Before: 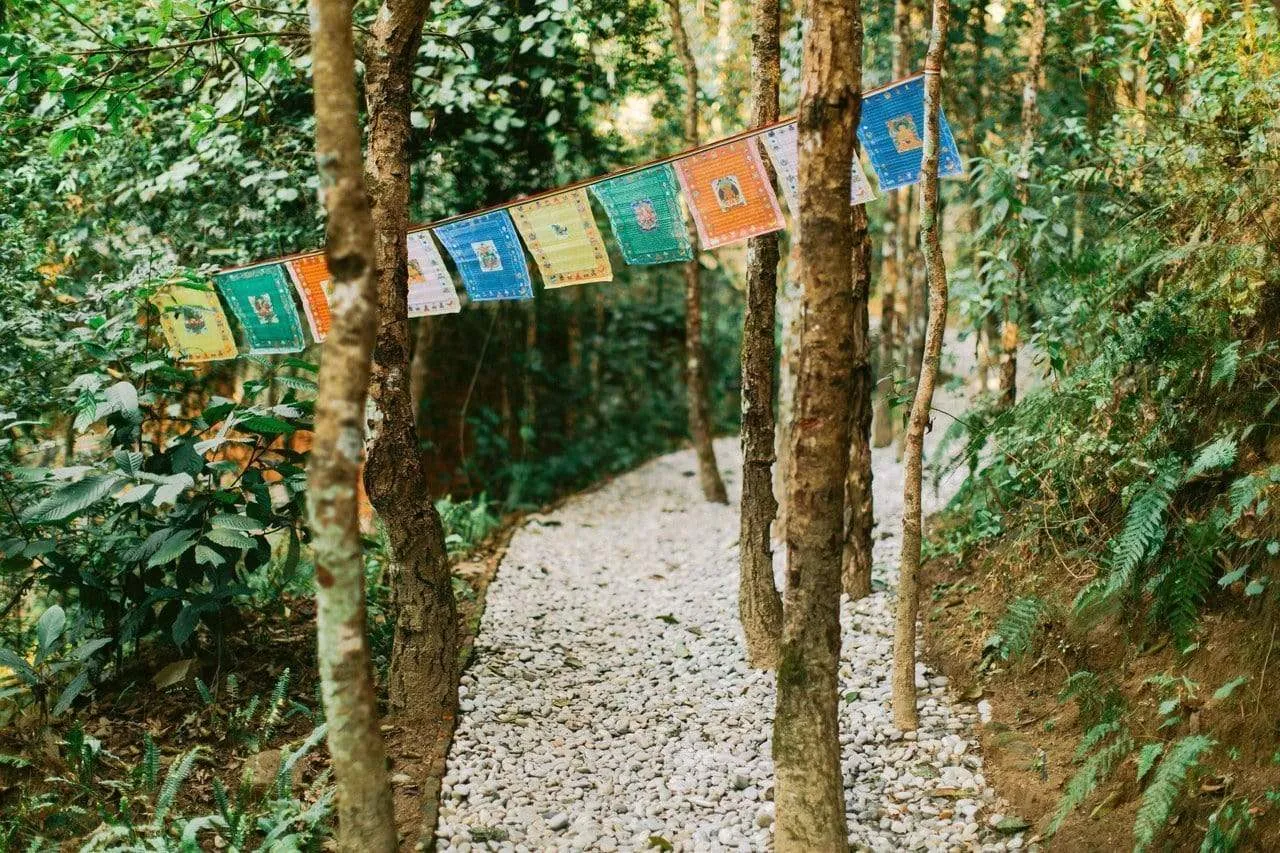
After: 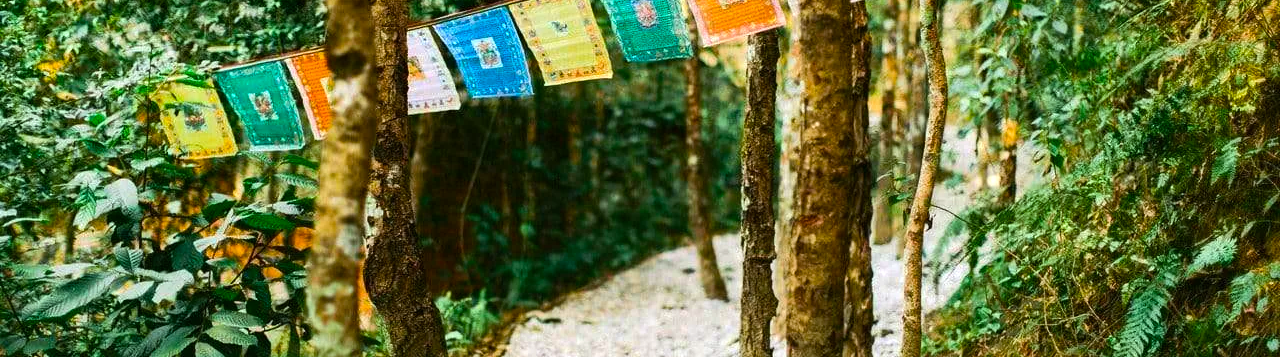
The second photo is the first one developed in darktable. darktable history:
crop and rotate: top 23.84%, bottom 34.294%
color balance rgb: perceptual saturation grading › global saturation 30%, global vibrance 20%
white balance: red 0.982, blue 1.018
tone equalizer: -8 EV -0.417 EV, -7 EV -0.389 EV, -6 EV -0.333 EV, -5 EV -0.222 EV, -3 EV 0.222 EV, -2 EV 0.333 EV, -1 EV 0.389 EV, +0 EV 0.417 EV, edges refinement/feathering 500, mask exposure compensation -1.57 EV, preserve details no
